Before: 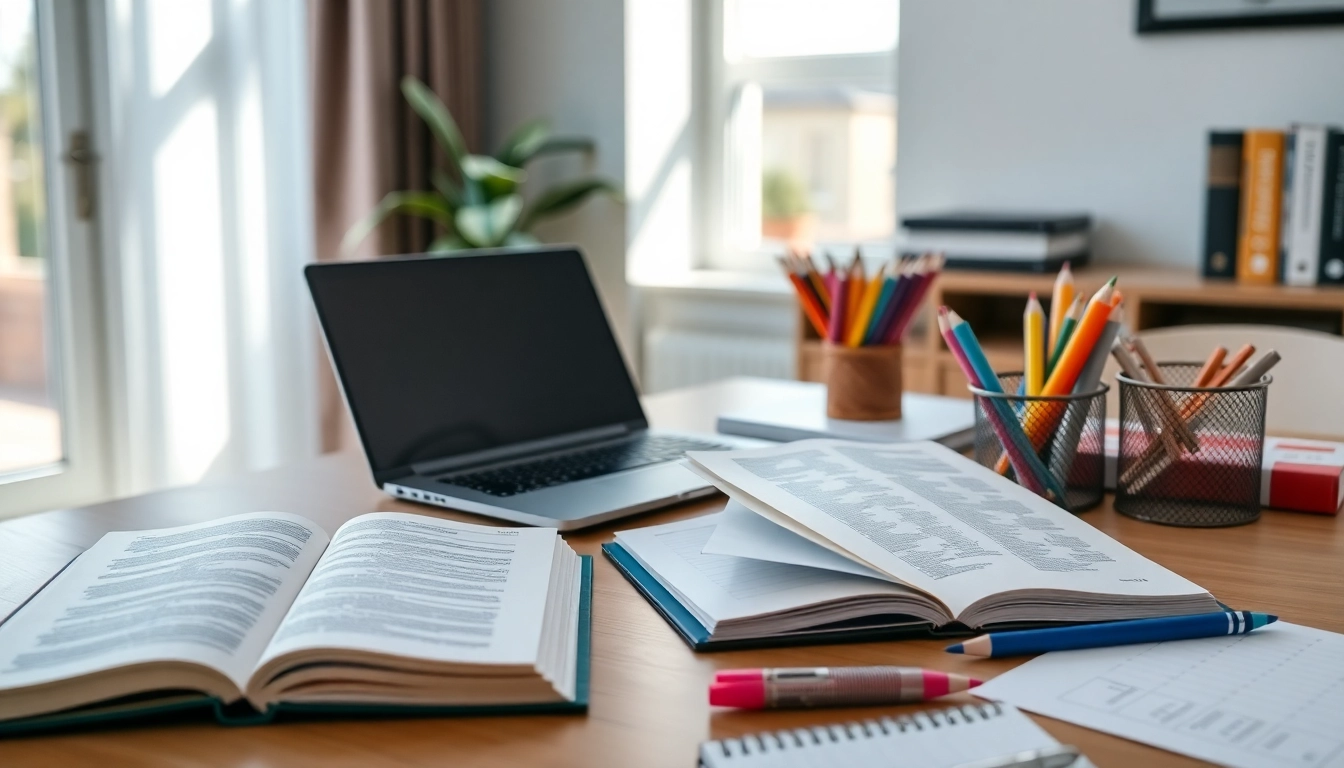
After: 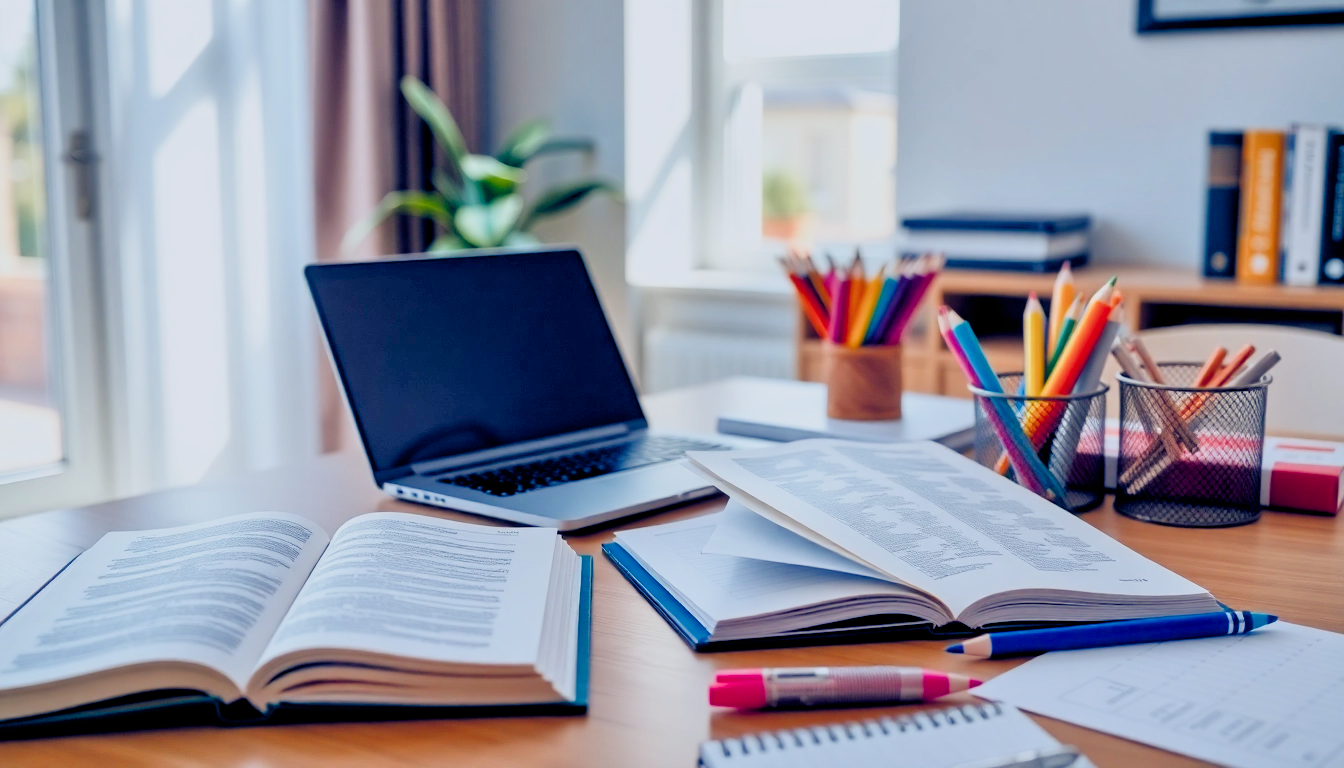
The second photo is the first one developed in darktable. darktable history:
color balance rgb: shadows lift › luminance -41.13%, shadows lift › chroma 14.13%, shadows lift › hue 260°, power › luminance -3.76%, power › chroma 0.56%, power › hue 40.37°, highlights gain › luminance 16.81%, highlights gain › chroma 2.94%, highlights gain › hue 260°, global offset › luminance -0.29%, global offset › chroma 0.31%, global offset › hue 260°, perceptual saturation grading › global saturation 20%, perceptual saturation grading › highlights -13.92%, perceptual saturation grading › shadows 50%
tone equalizer: -7 EV 0.15 EV, -6 EV 0.6 EV, -5 EV 1.15 EV, -4 EV 1.33 EV, -3 EV 1.15 EV, -2 EV 0.6 EV, -1 EV 0.15 EV, mask exposure compensation -0.5 EV
filmic rgb: black relative exposure -7.92 EV, white relative exposure 4.13 EV, threshold 3 EV, hardness 4.02, latitude 51.22%, contrast 1.013, shadows ↔ highlights balance 5.35%, color science v5 (2021), contrast in shadows safe, contrast in highlights safe, enable highlight reconstruction true
